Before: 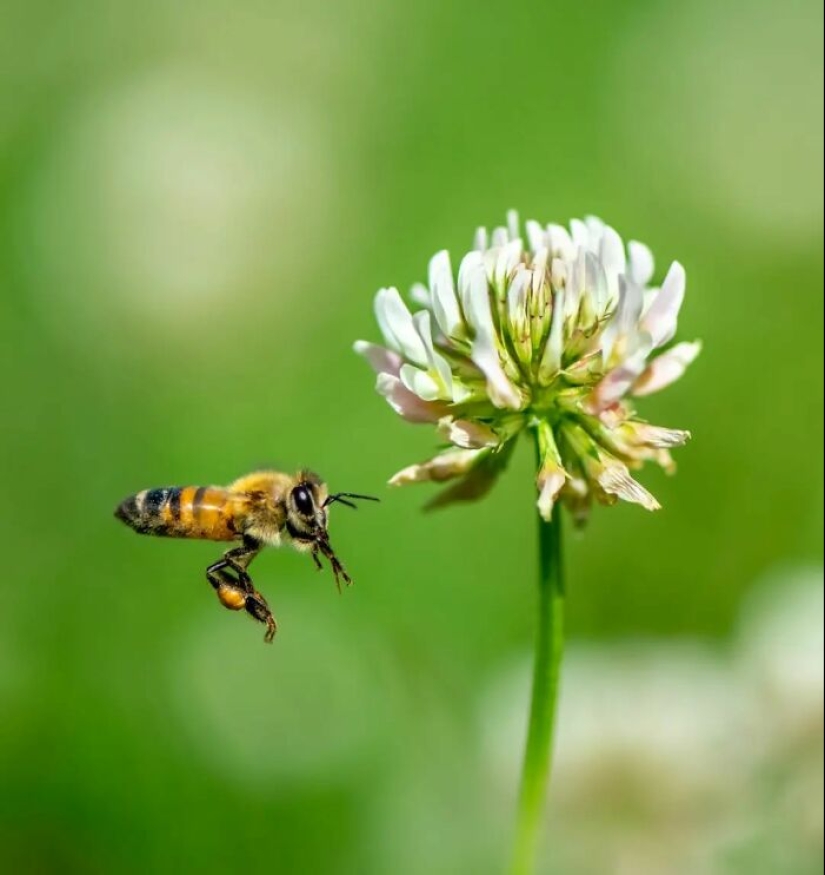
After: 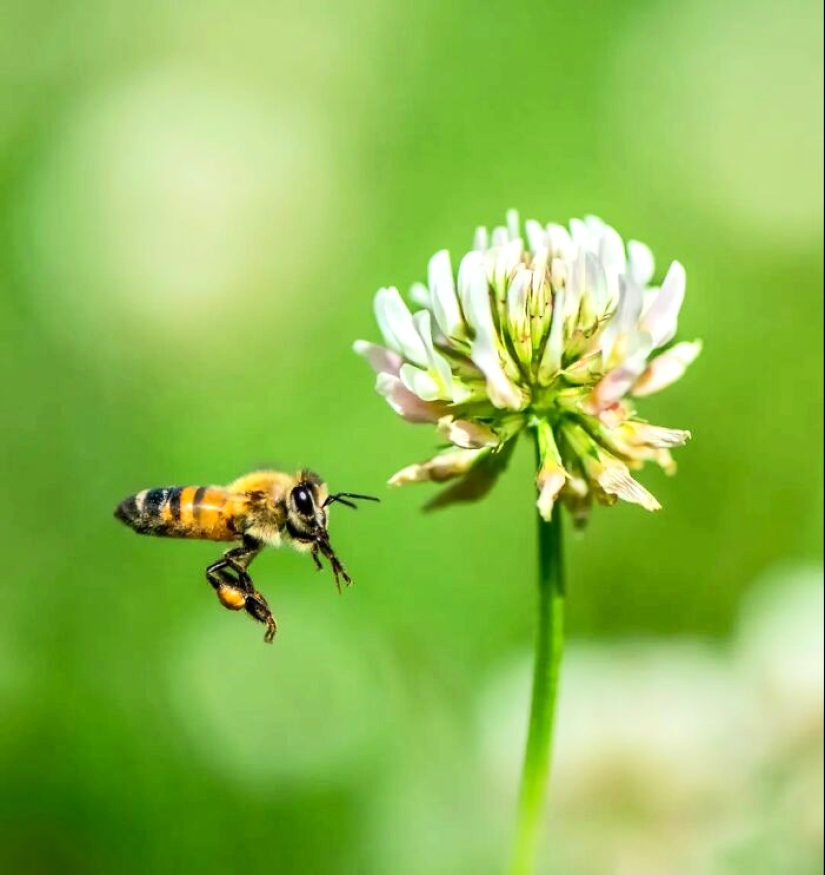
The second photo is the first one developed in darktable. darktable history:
tone equalizer: -8 EV 0.018 EV, -7 EV -0.016 EV, -6 EV 0.048 EV, -5 EV 0.037 EV, -4 EV 0.289 EV, -3 EV 0.632 EV, -2 EV 0.555 EV, -1 EV 0.183 EV, +0 EV 0.021 EV, edges refinement/feathering 500, mask exposure compensation -1.57 EV, preserve details no
